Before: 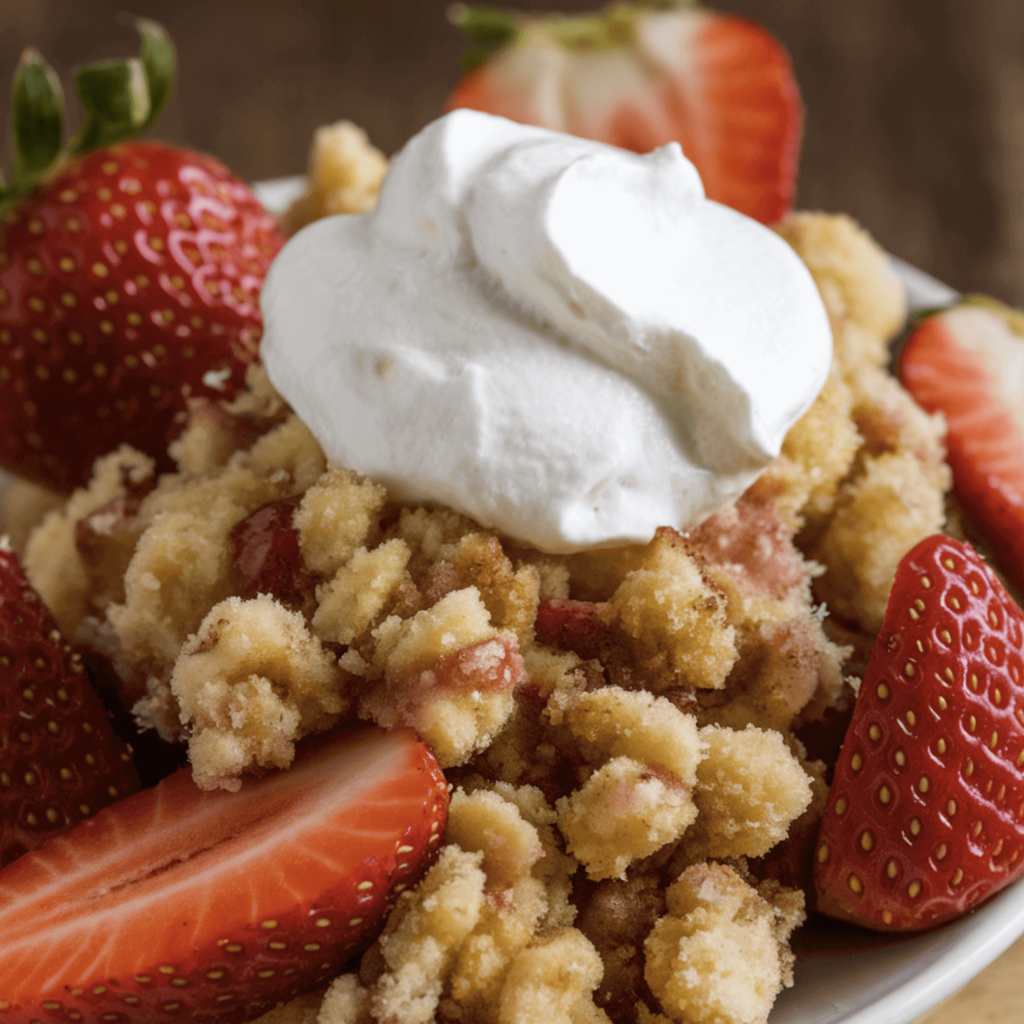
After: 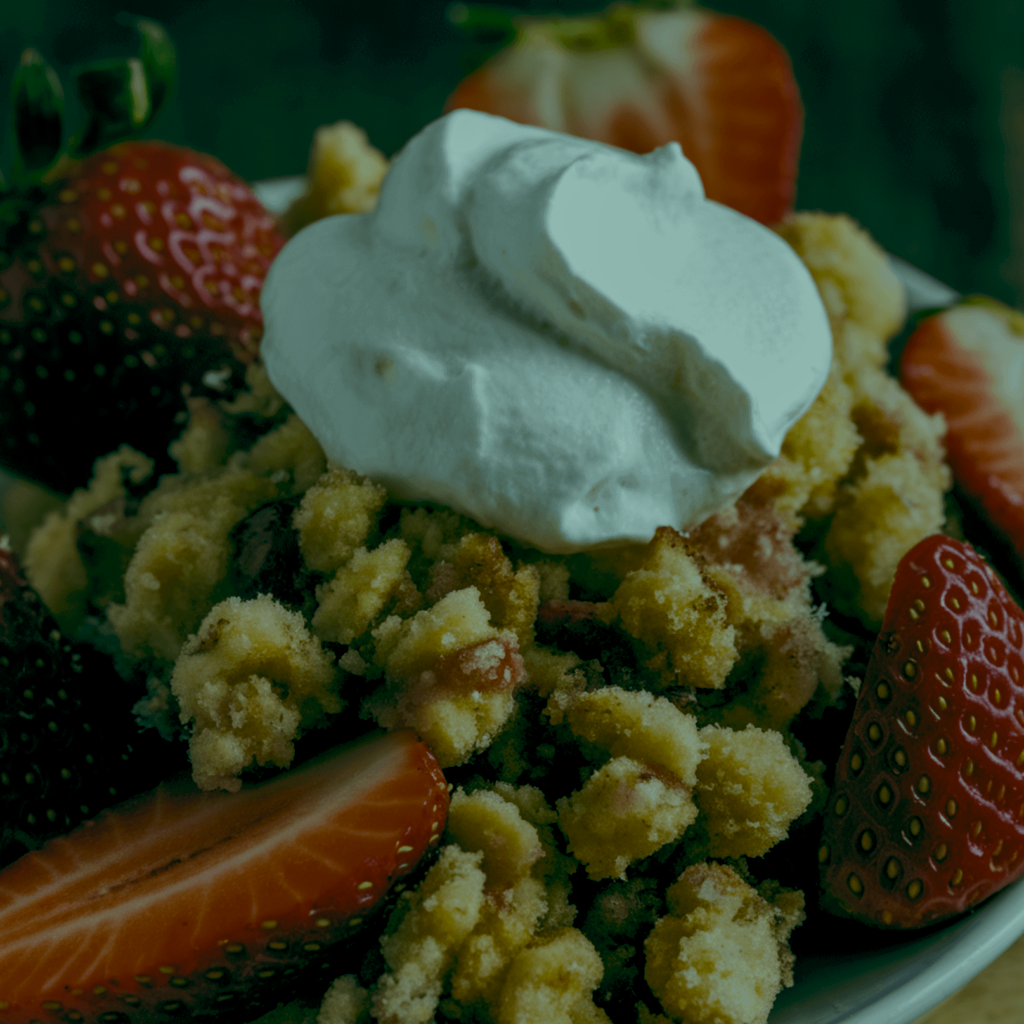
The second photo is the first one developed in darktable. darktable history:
tone equalizer: -8 EV -0.025 EV, -7 EV 0.029 EV, -6 EV -0.008 EV, -5 EV 0.009 EV, -4 EV -0.029 EV, -3 EV -0.229 EV, -2 EV -0.667 EV, -1 EV -1.01 EV, +0 EV -0.974 EV, edges refinement/feathering 500, mask exposure compensation -1.57 EV, preserve details no
color balance rgb: global offset › luminance -0.542%, global offset › chroma 0.902%, global offset › hue 174.82°, perceptual saturation grading › global saturation 39.511%, perceptual brilliance grading › highlights 2.053%, perceptual brilliance grading › mid-tones -49.962%, perceptual brilliance grading › shadows -50.014%, global vibrance 20%
color correction: highlights a* -7.74, highlights b* 3.58
local contrast: on, module defaults
